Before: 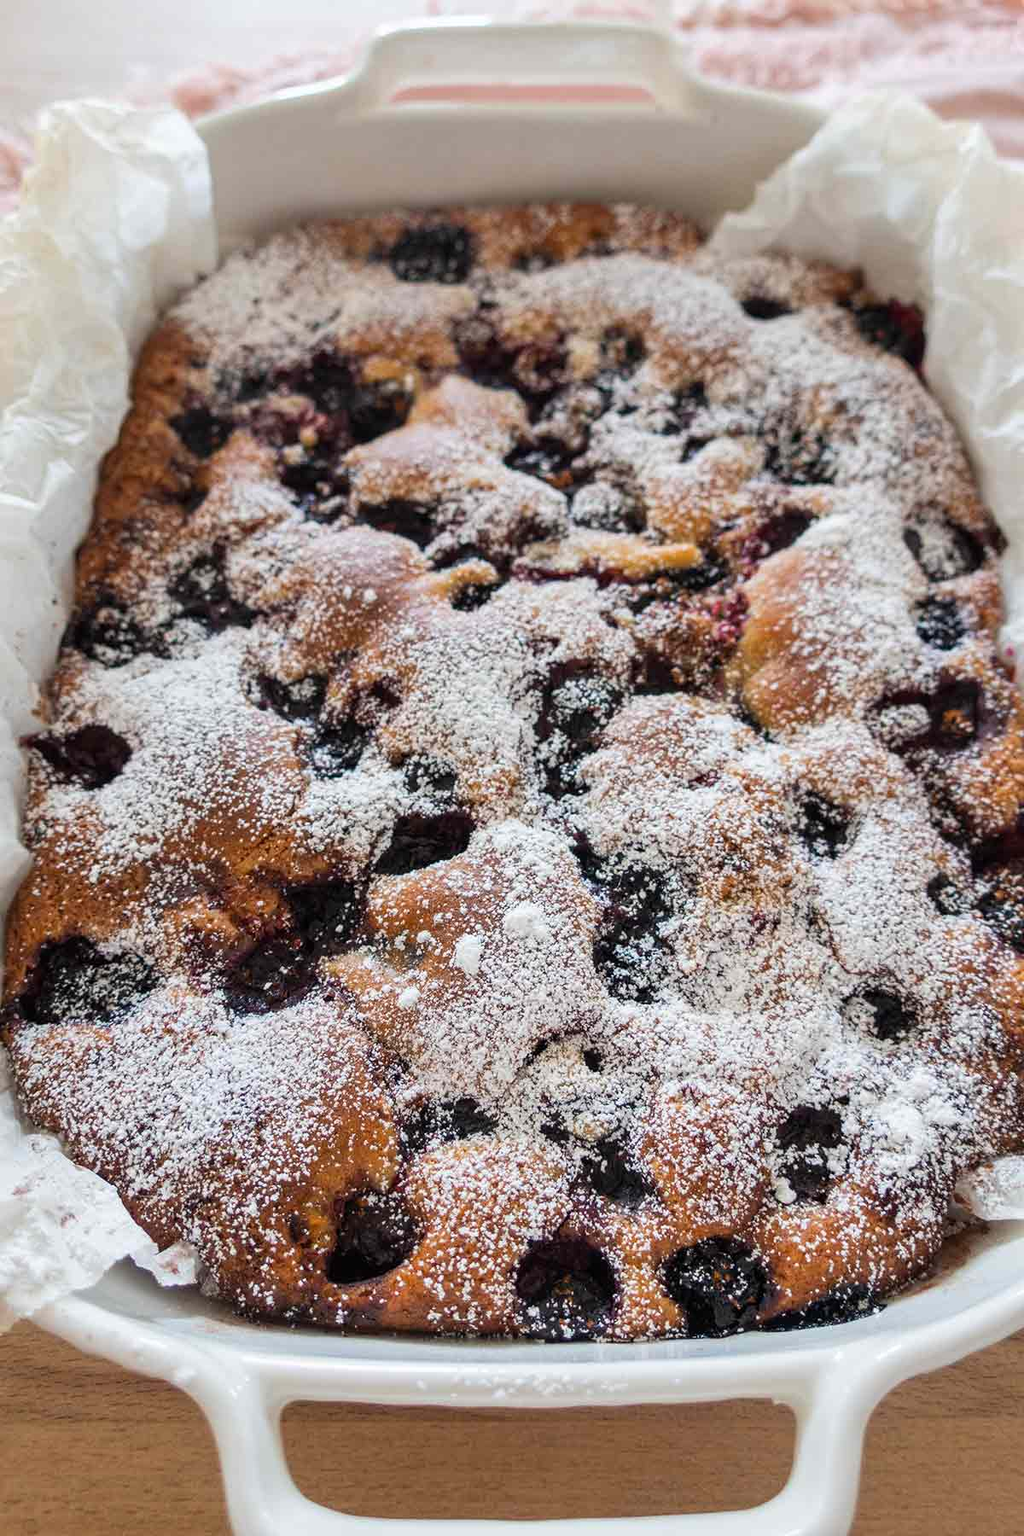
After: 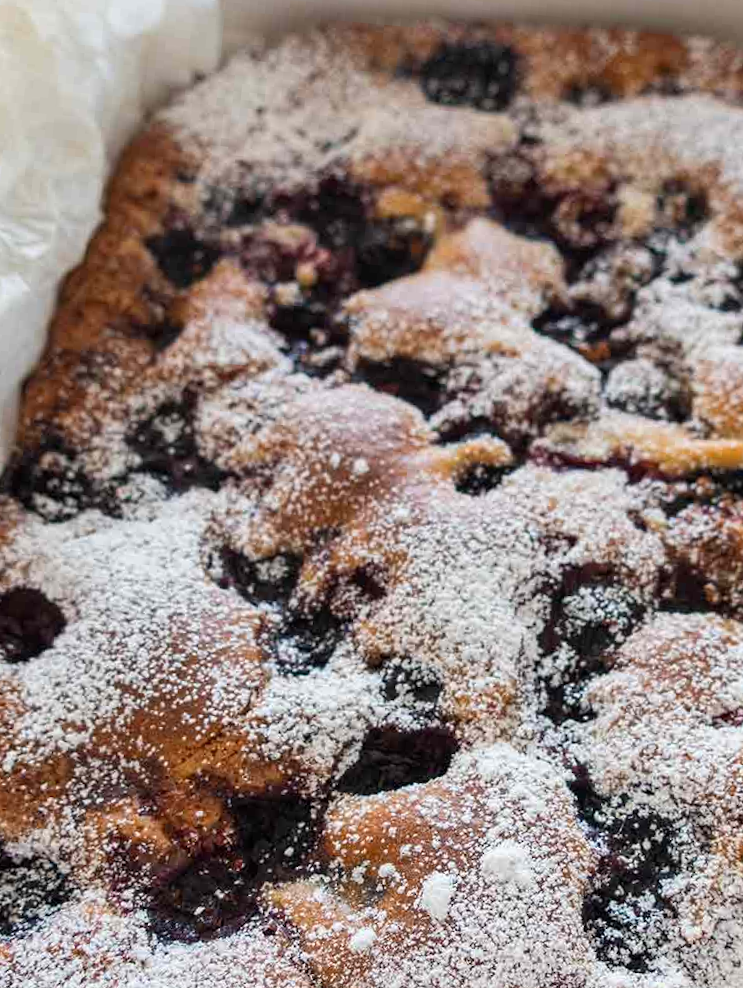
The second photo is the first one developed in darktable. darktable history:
crop and rotate: angle -5.3°, left 2.018%, top 7.011%, right 27.704%, bottom 30.696%
